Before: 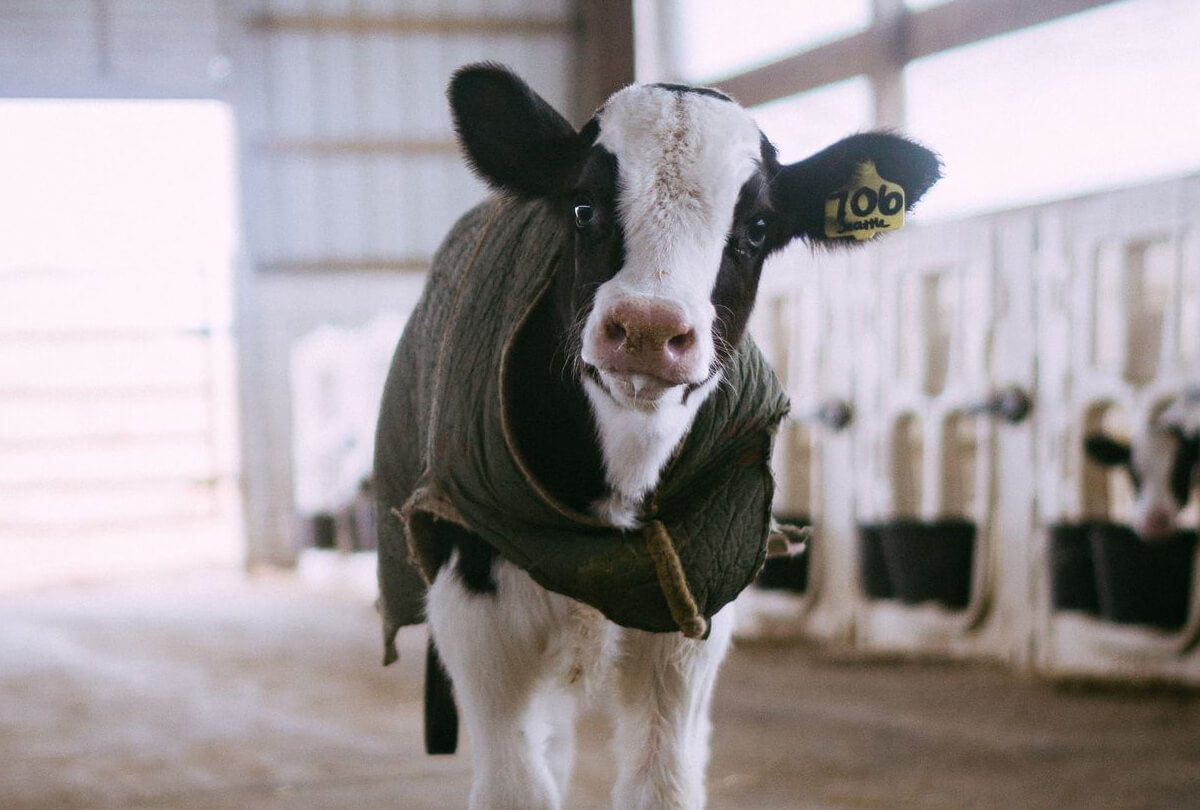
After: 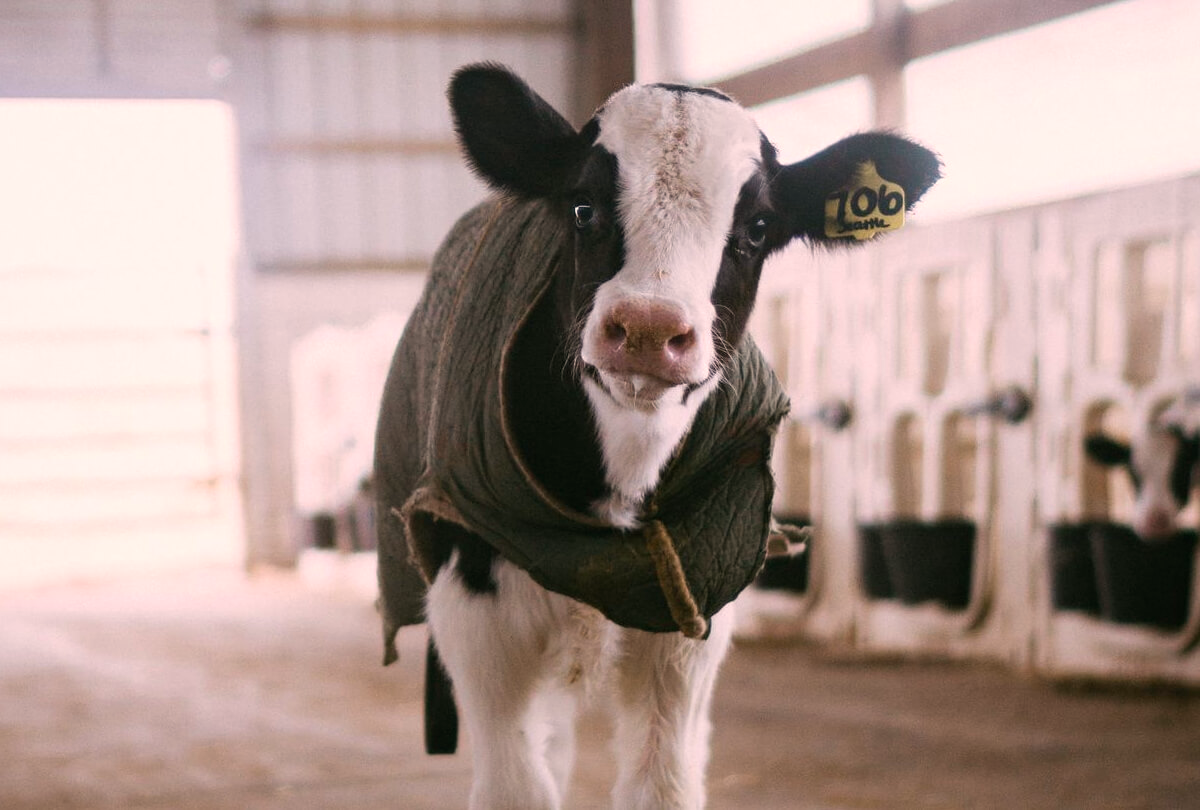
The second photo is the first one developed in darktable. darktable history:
exposure: compensate highlight preservation false
white balance: red 1.127, blue 0.943
